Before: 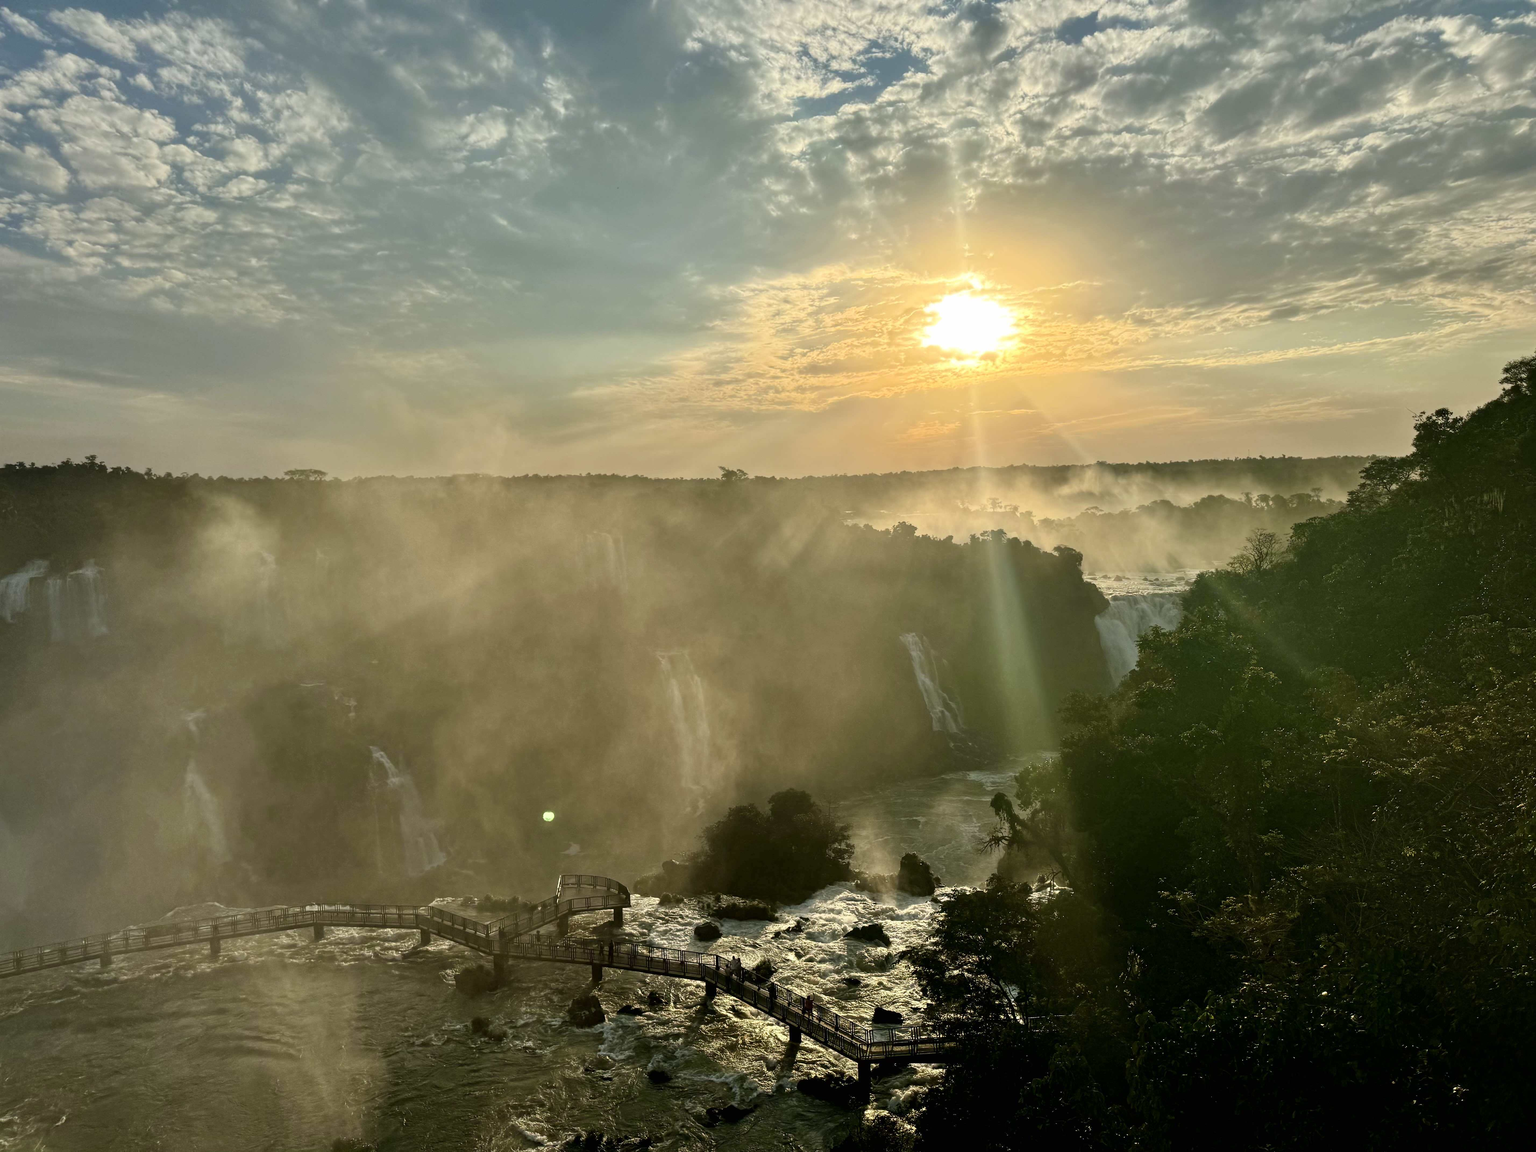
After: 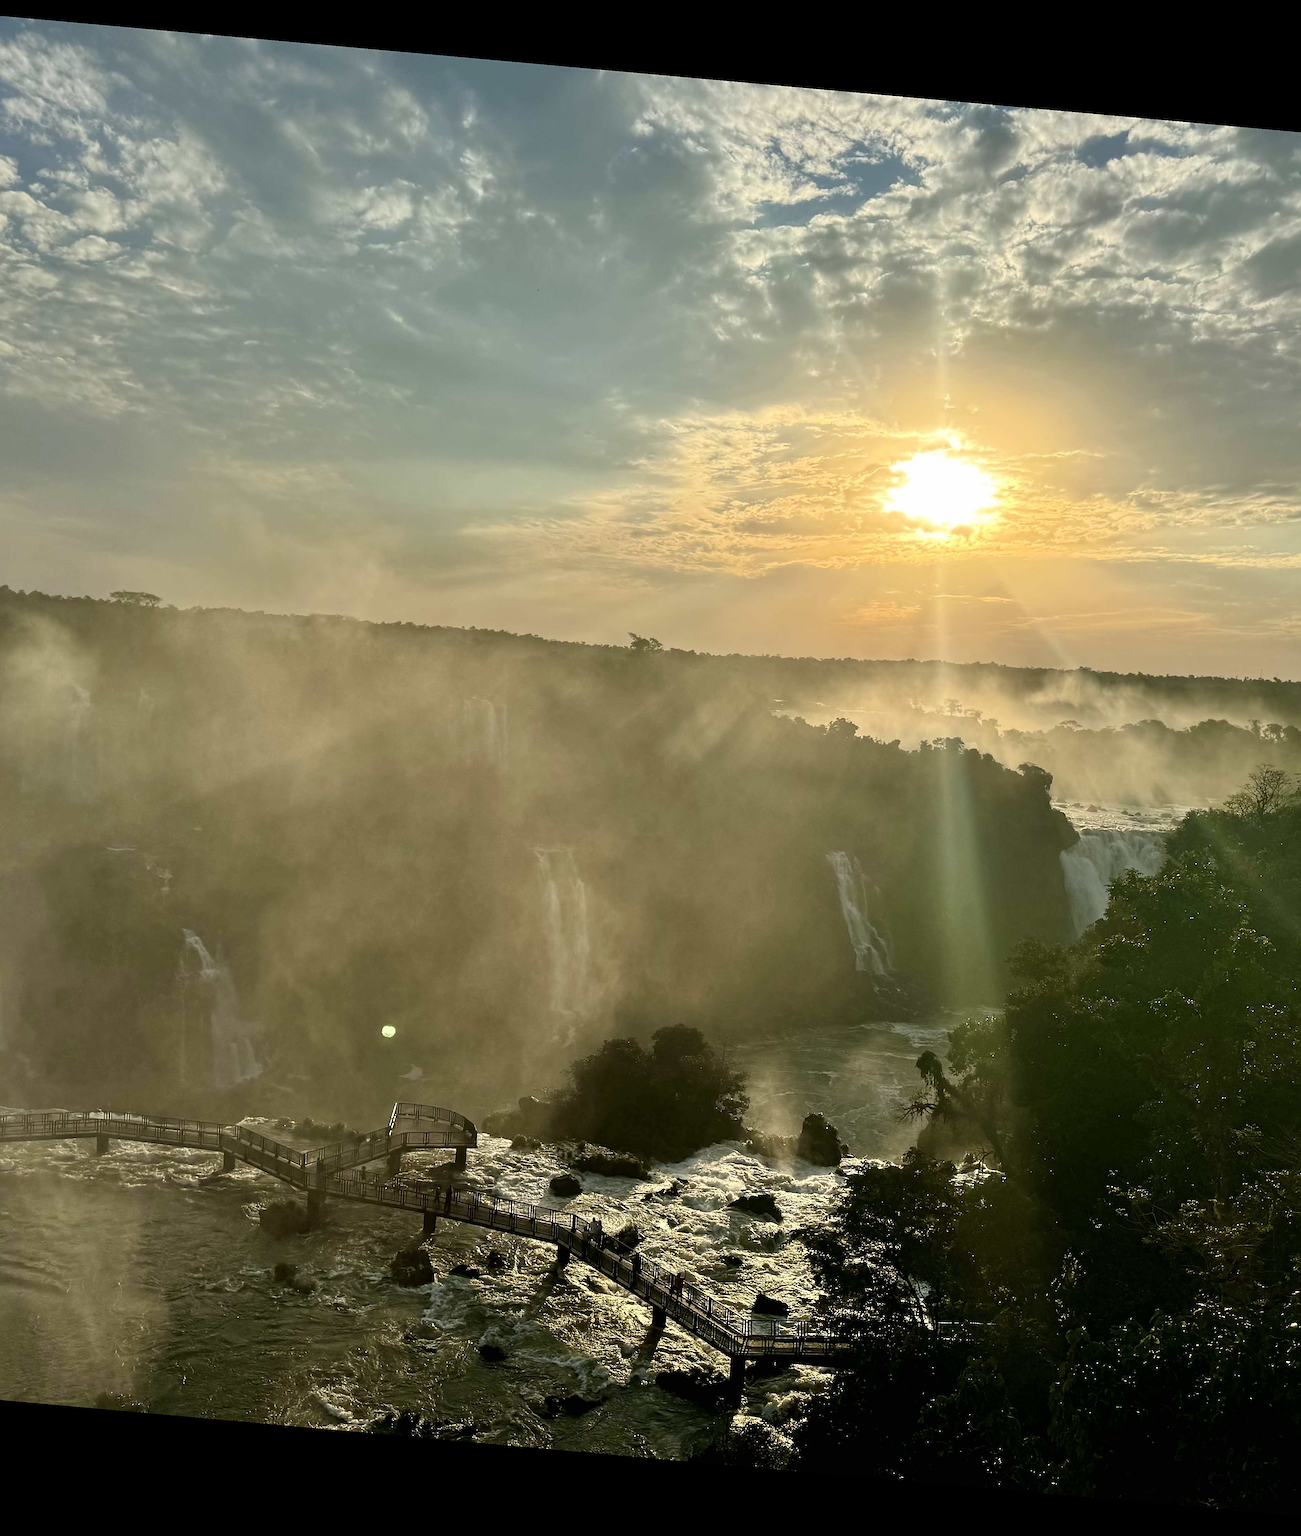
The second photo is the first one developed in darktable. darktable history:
crop: left 15.419%, right 17.914%
rgb levels: preserve colors max RGB
rotate and perspective: rotation 5.12°, automatic cropping off
sharpen: on, module defaults
